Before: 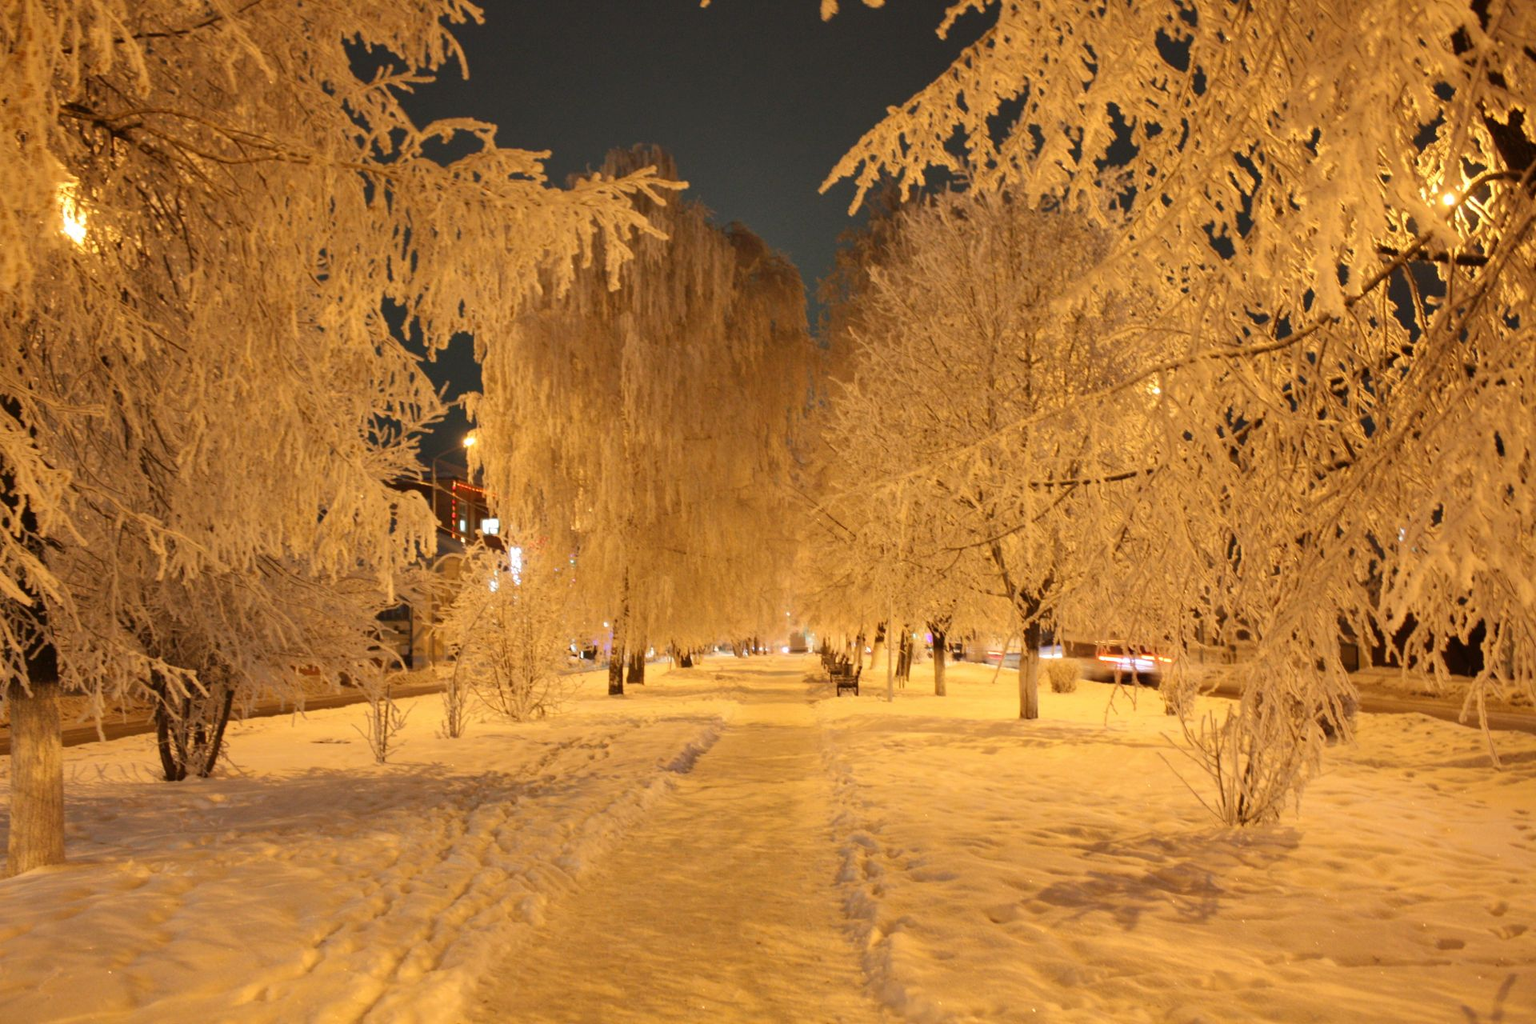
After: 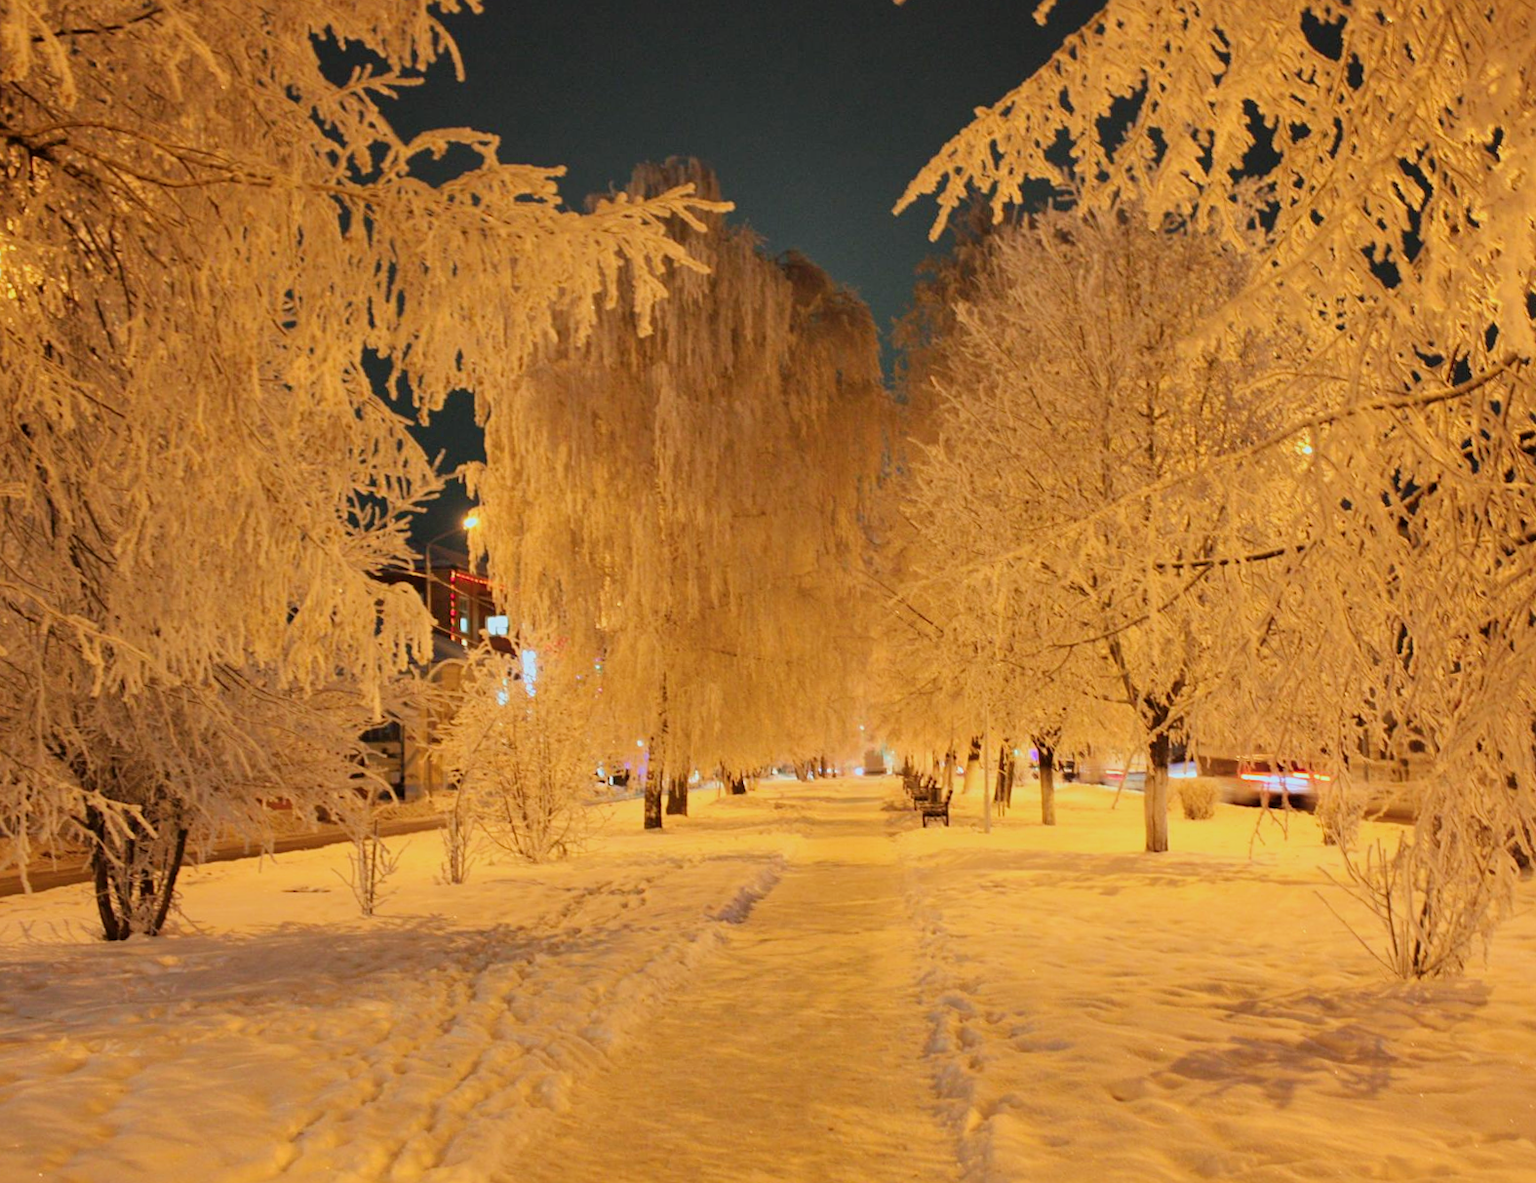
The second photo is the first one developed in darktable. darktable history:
crop and rotate: angle 0.718°, left 4.557%, top 0.742%, right 11.875%, bottom 2.601%
sharpen: amount 0.207
exposure: exposure 0.19 EV, compensate exposure bias true, compensate highlight preservation false
color calibration: output R [0.972, 0.068, -0.094, 0], output G [-0.178, 1.216, -0.086, 0], output B [0.095, -0.136, 0.98, 0], illuminant custom, x 0.368, y 0.373, temperature 4344.41 K
color balance rgb: perceptual saturation grading › global saturation 0.288%, global vibrance 18.446%
filmic rgb: black relative exposure -7.96 EV, white relative exposure 3.92 EV, hardness 4.21, color science v6 (2022)
